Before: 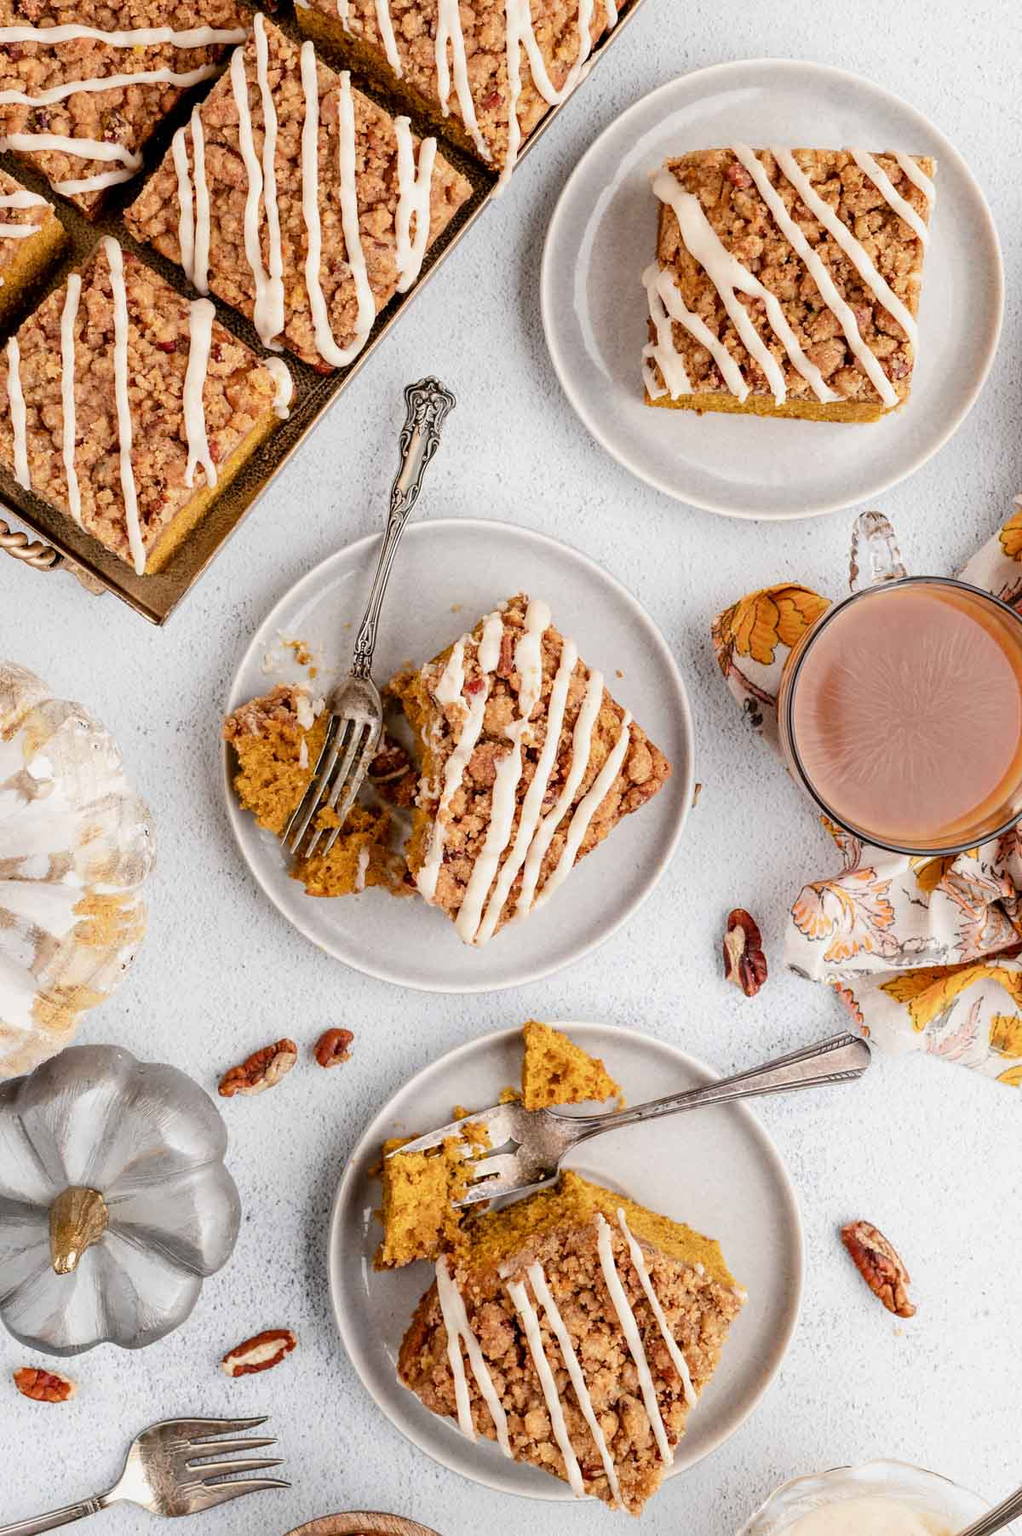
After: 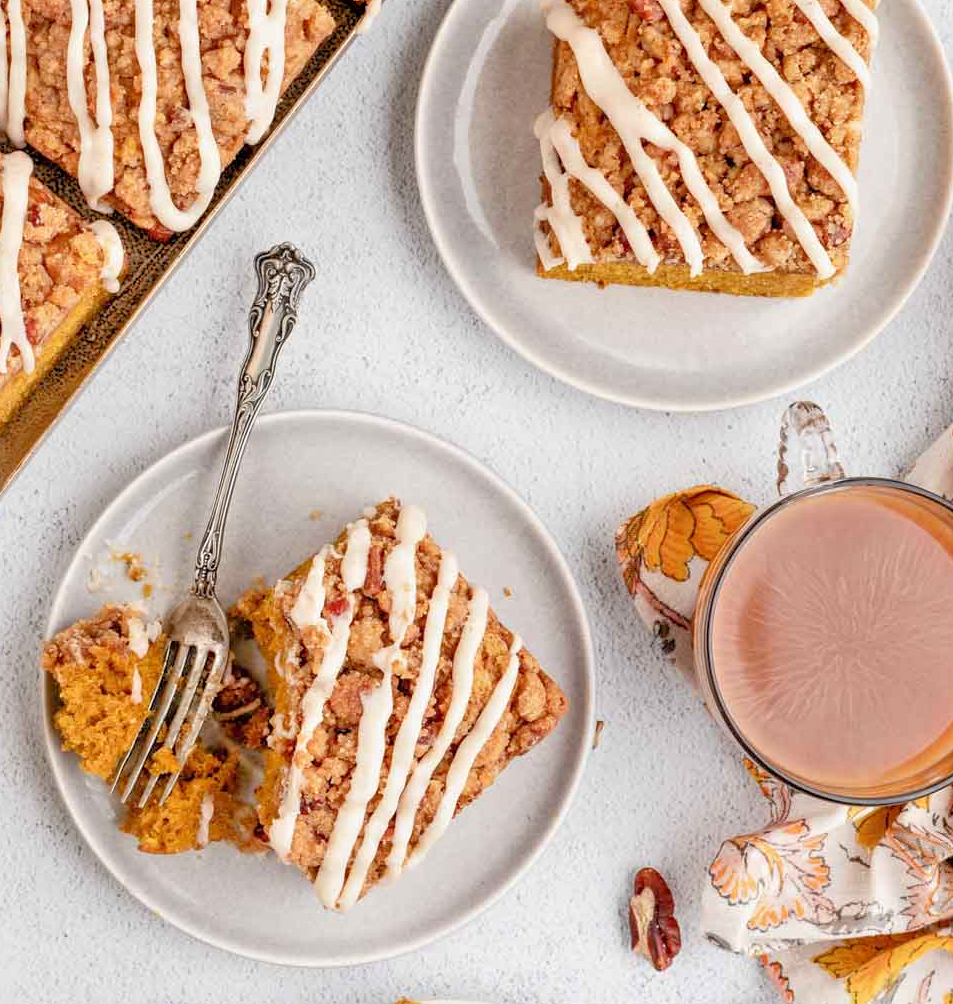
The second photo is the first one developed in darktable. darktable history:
tone equalizer: -7 EV 0.15 EV, -6 EV 0.6 EV, -5 EV 1.15 EV, -4 EV 1.33 EV, -3 EV 1.15 EV, -2 EV 0.6 EV, -1 EV 0.15 EV, mask exposure compensation -0.5 EV
white balance: emerald 1
crop: left 18.38%, top 11.092%, right 2.134%, bottom 33.217%
